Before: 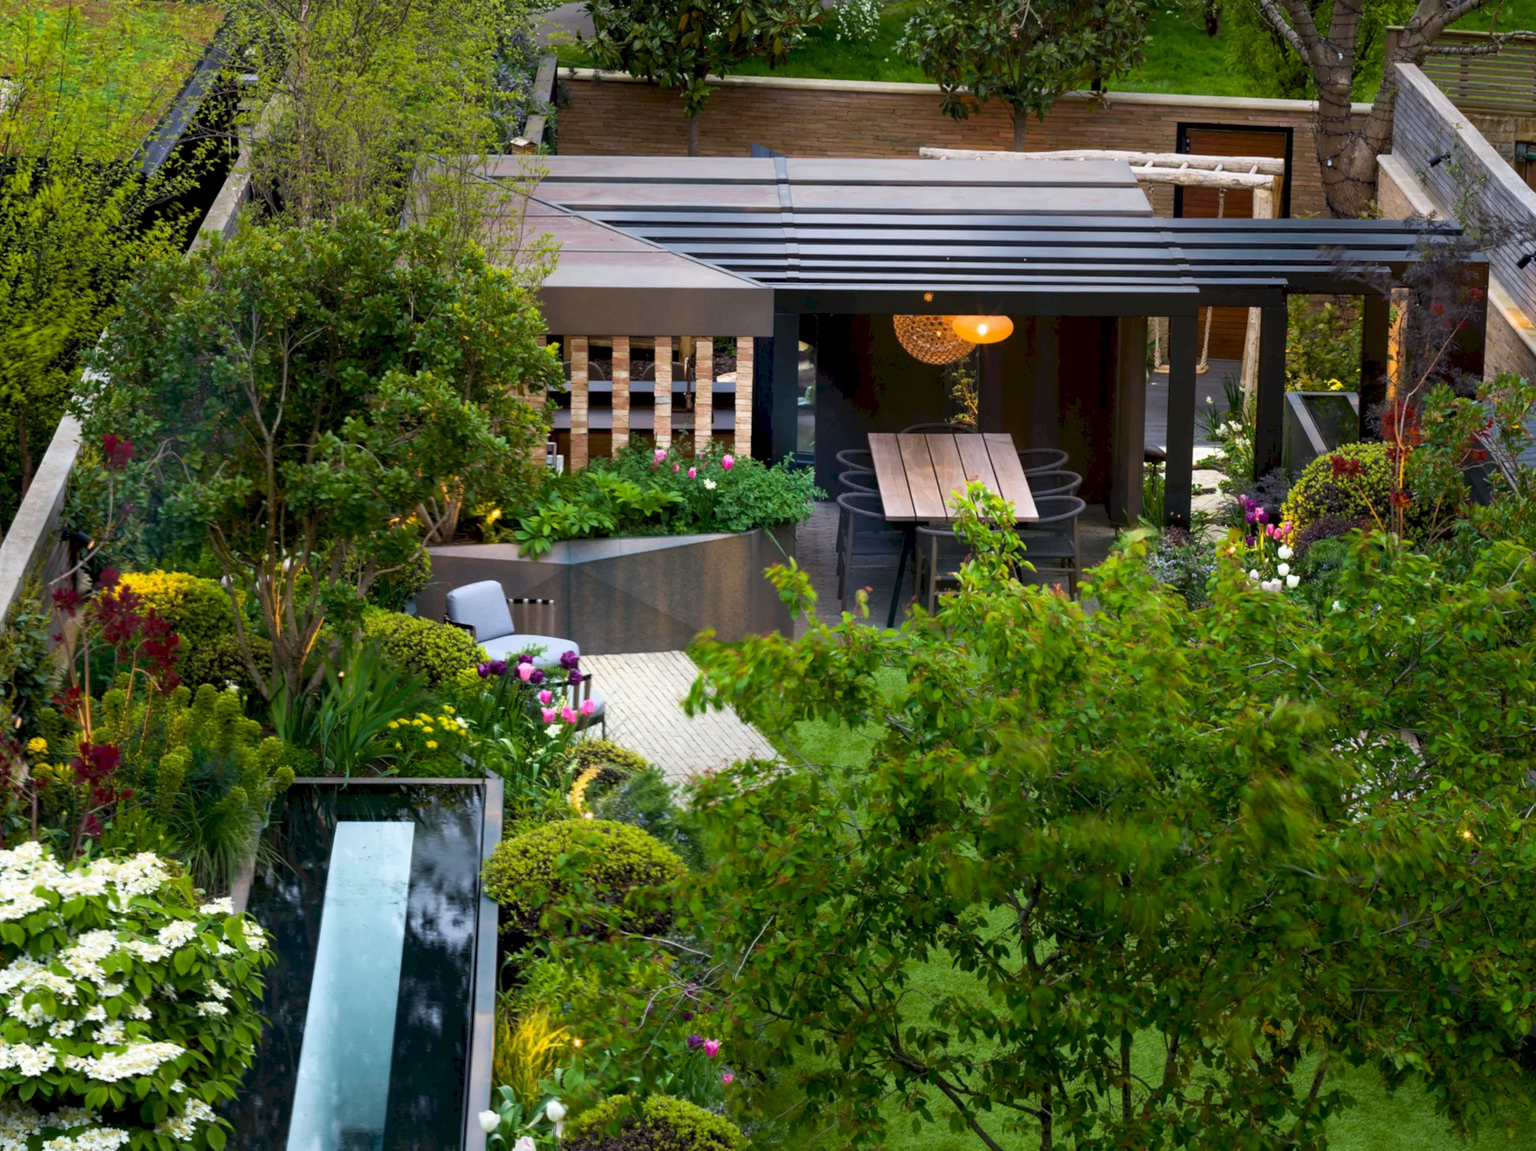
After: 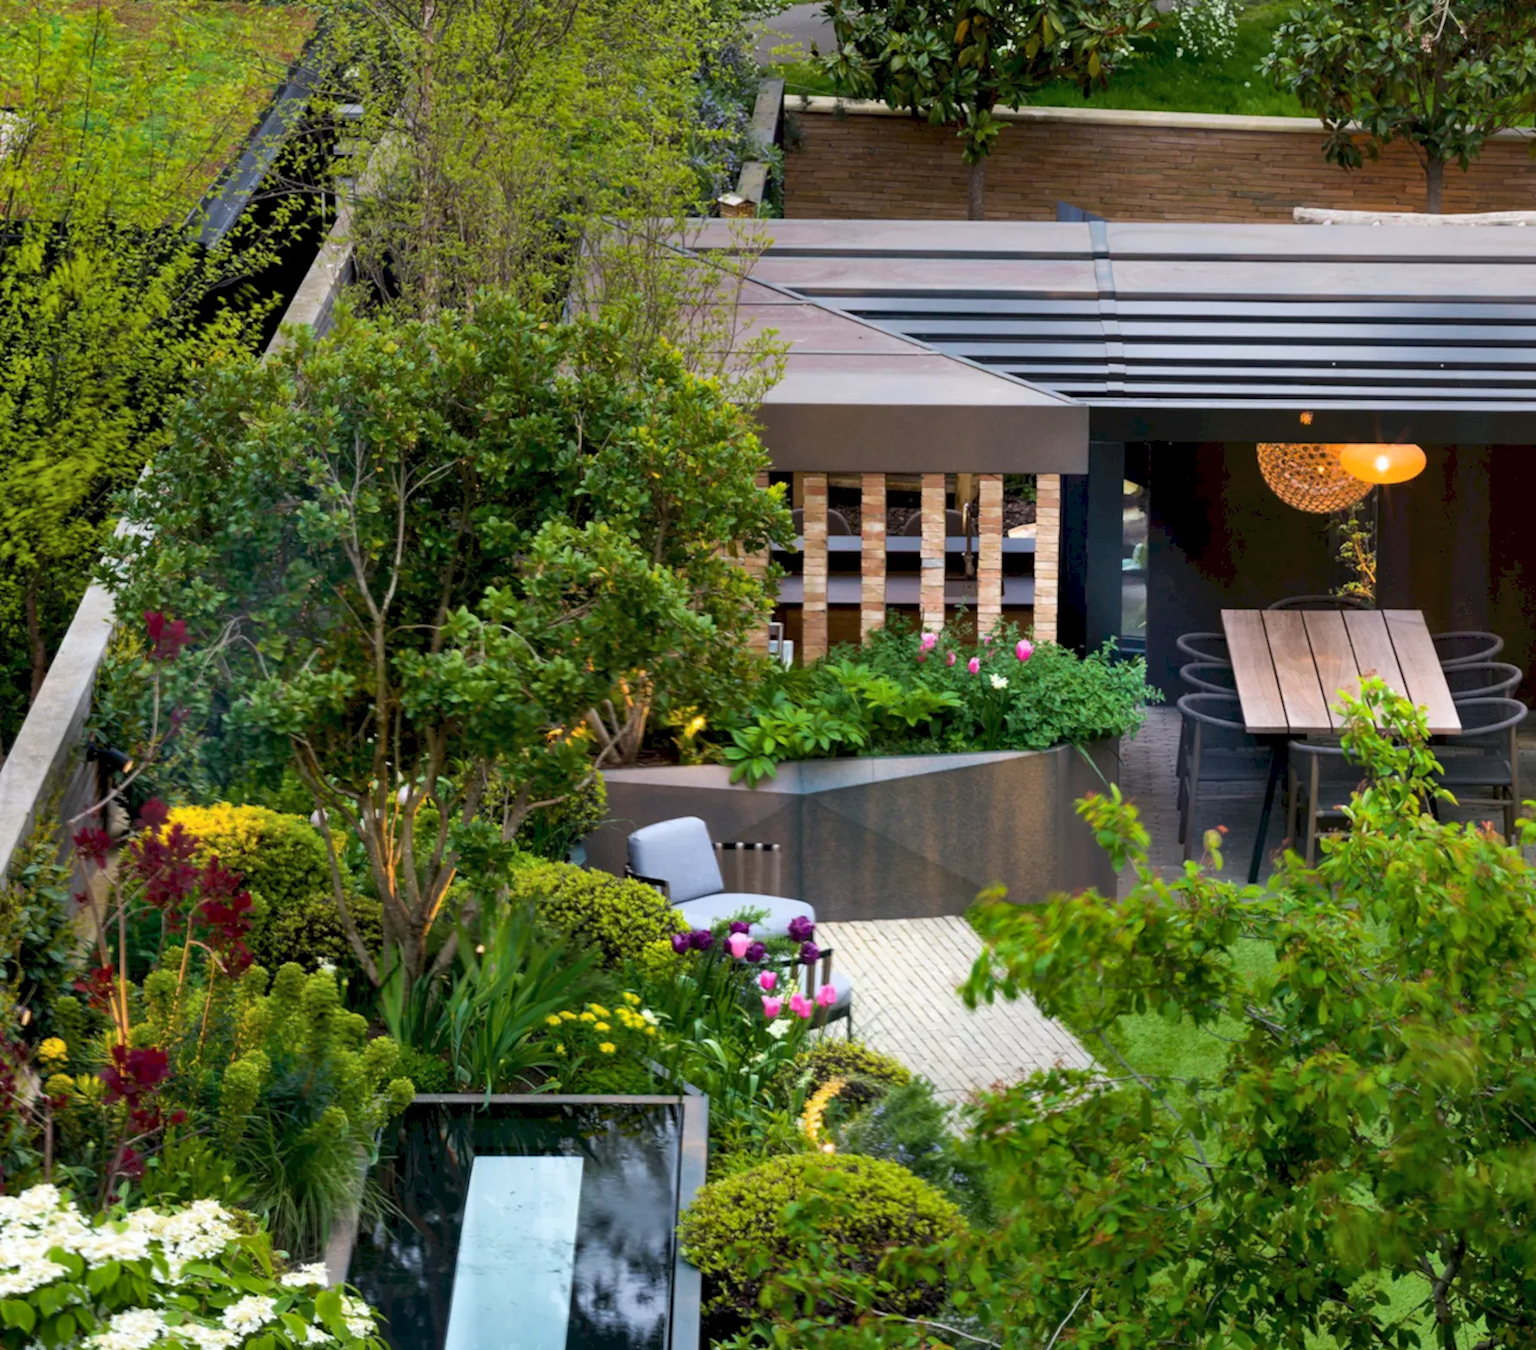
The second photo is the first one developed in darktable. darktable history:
crop: right 28.885%, bottom 16.626%
shadows and highlights: shadows color adjustment 97.66%, soften with gaussian
